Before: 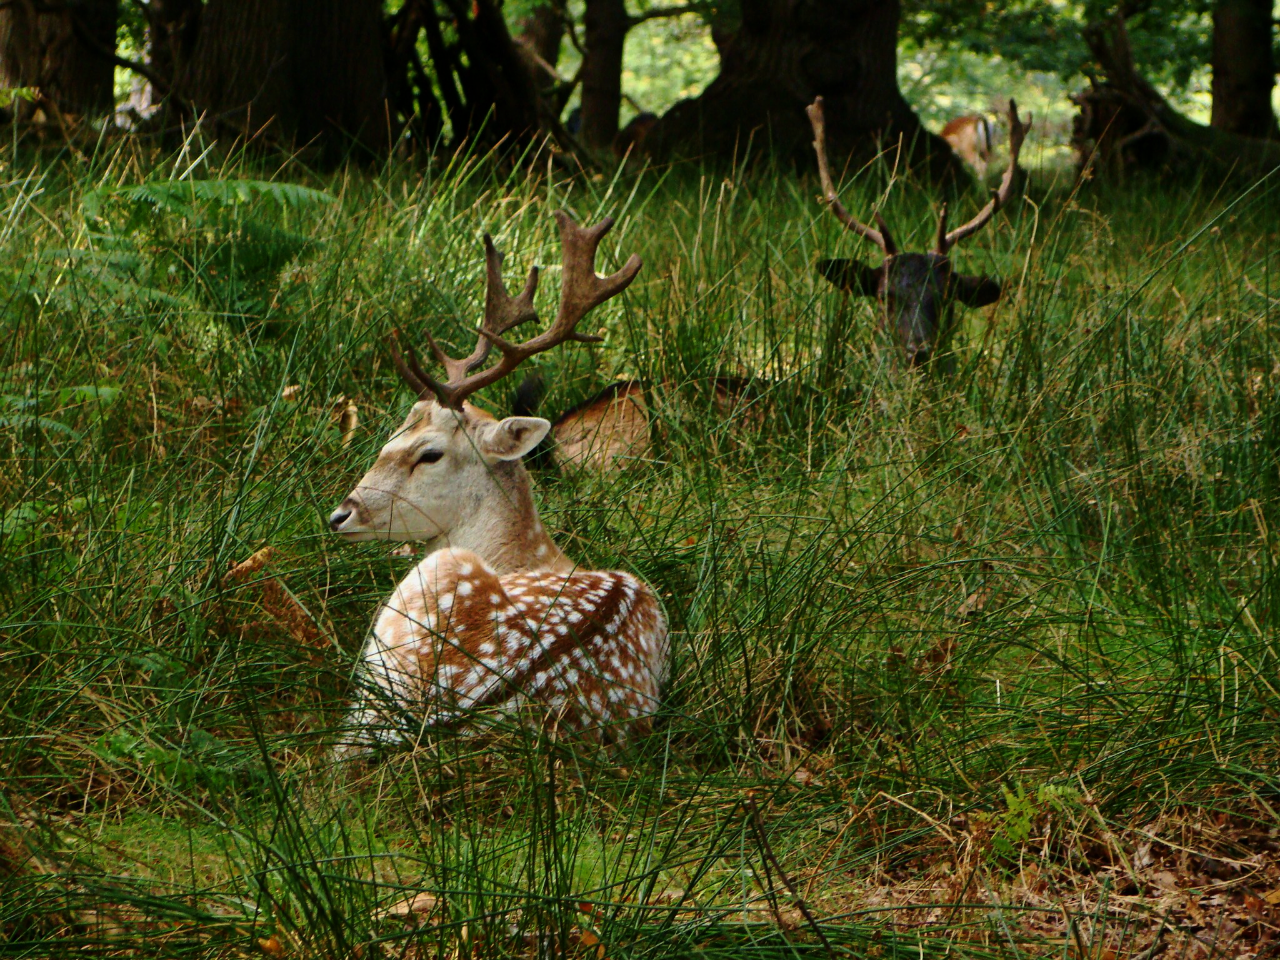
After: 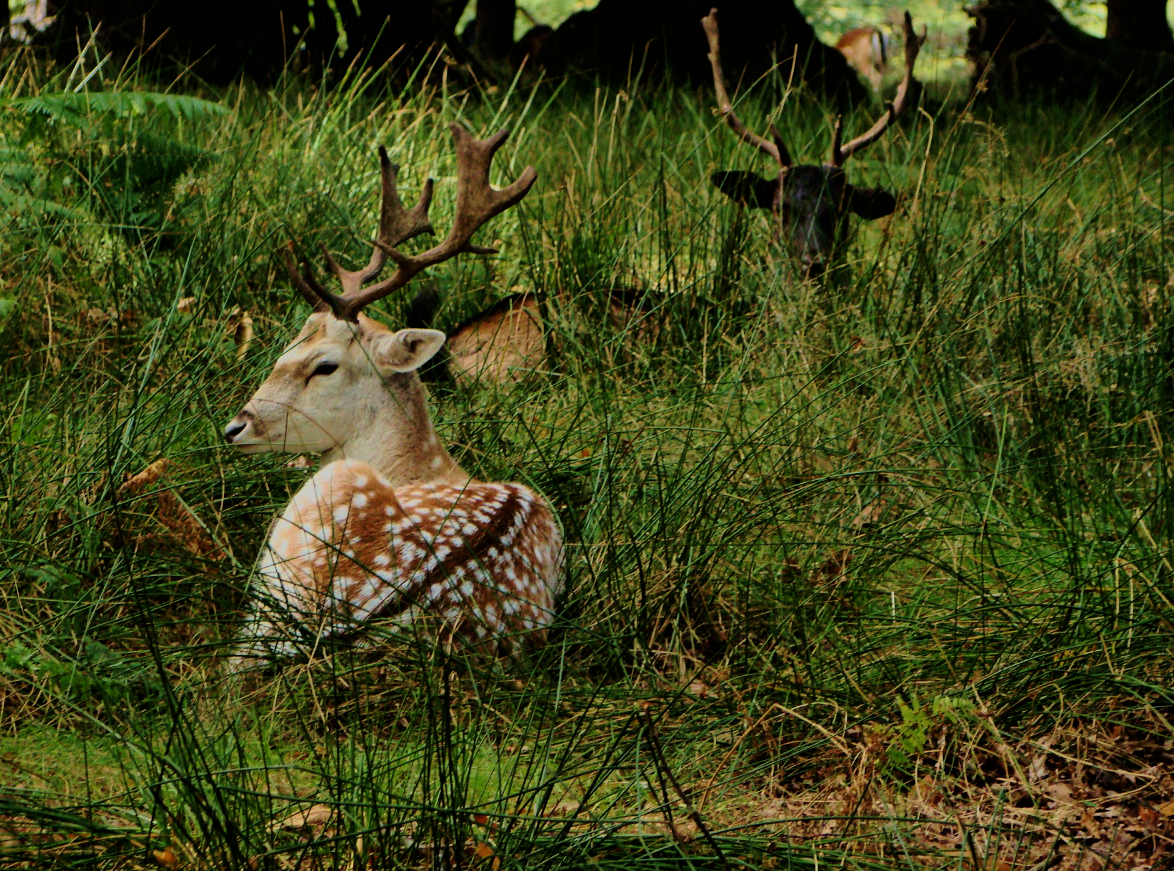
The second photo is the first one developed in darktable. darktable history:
crop and rotate: left 8.262%, top 9.226%
velvia: on, module defaults
filmic rgb: black relative exposure -7.15 EV, white relative exposure 5.36 EV, hardness 3.02, color science v6 (2022)
